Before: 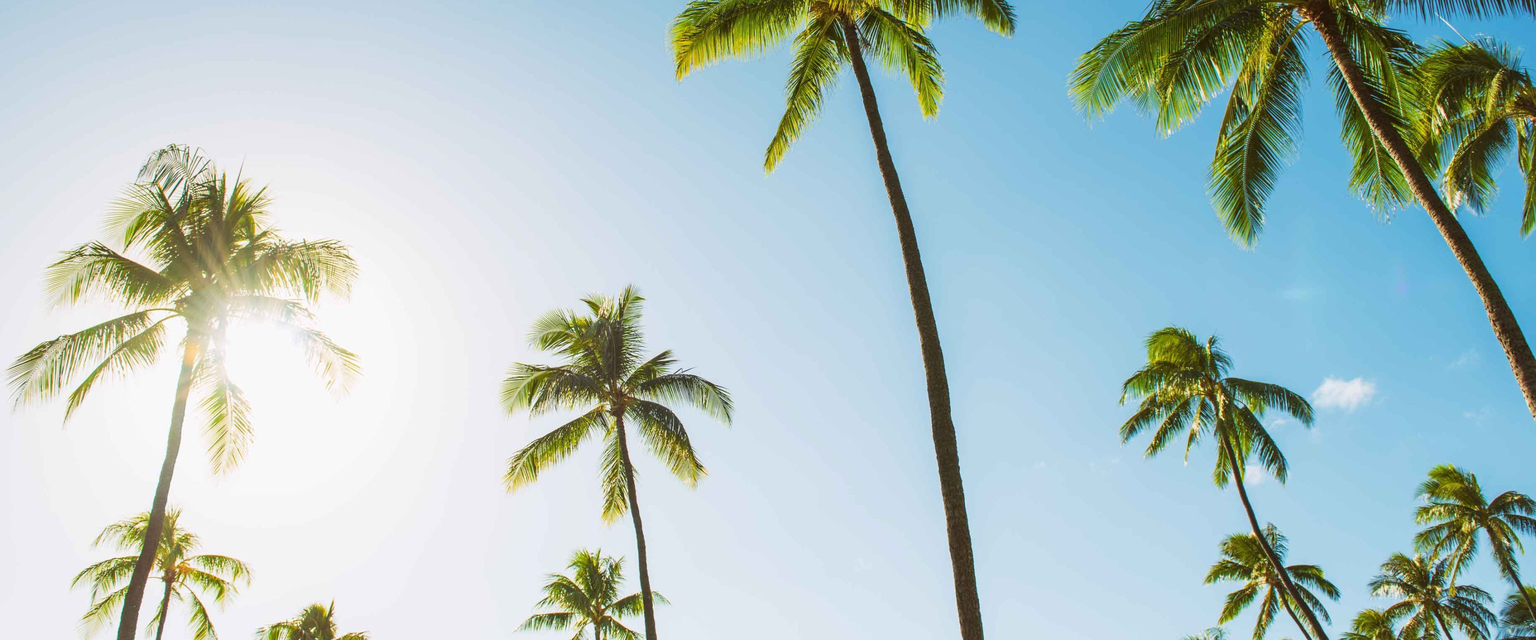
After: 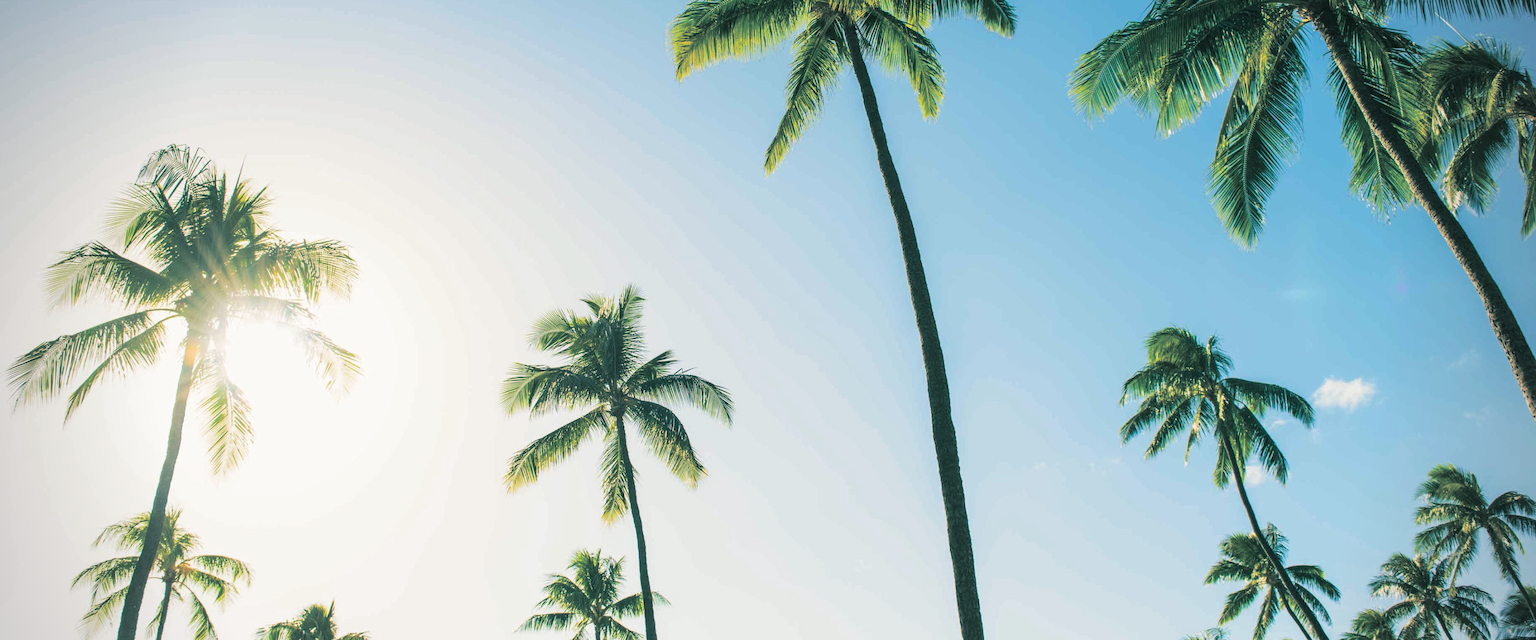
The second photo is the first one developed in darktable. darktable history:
split-toning: shadows › hue 186.43°, highlights › hue 49.29°, compress 30.29%
vignetting: on, module defaults
white balance: emerald 1
